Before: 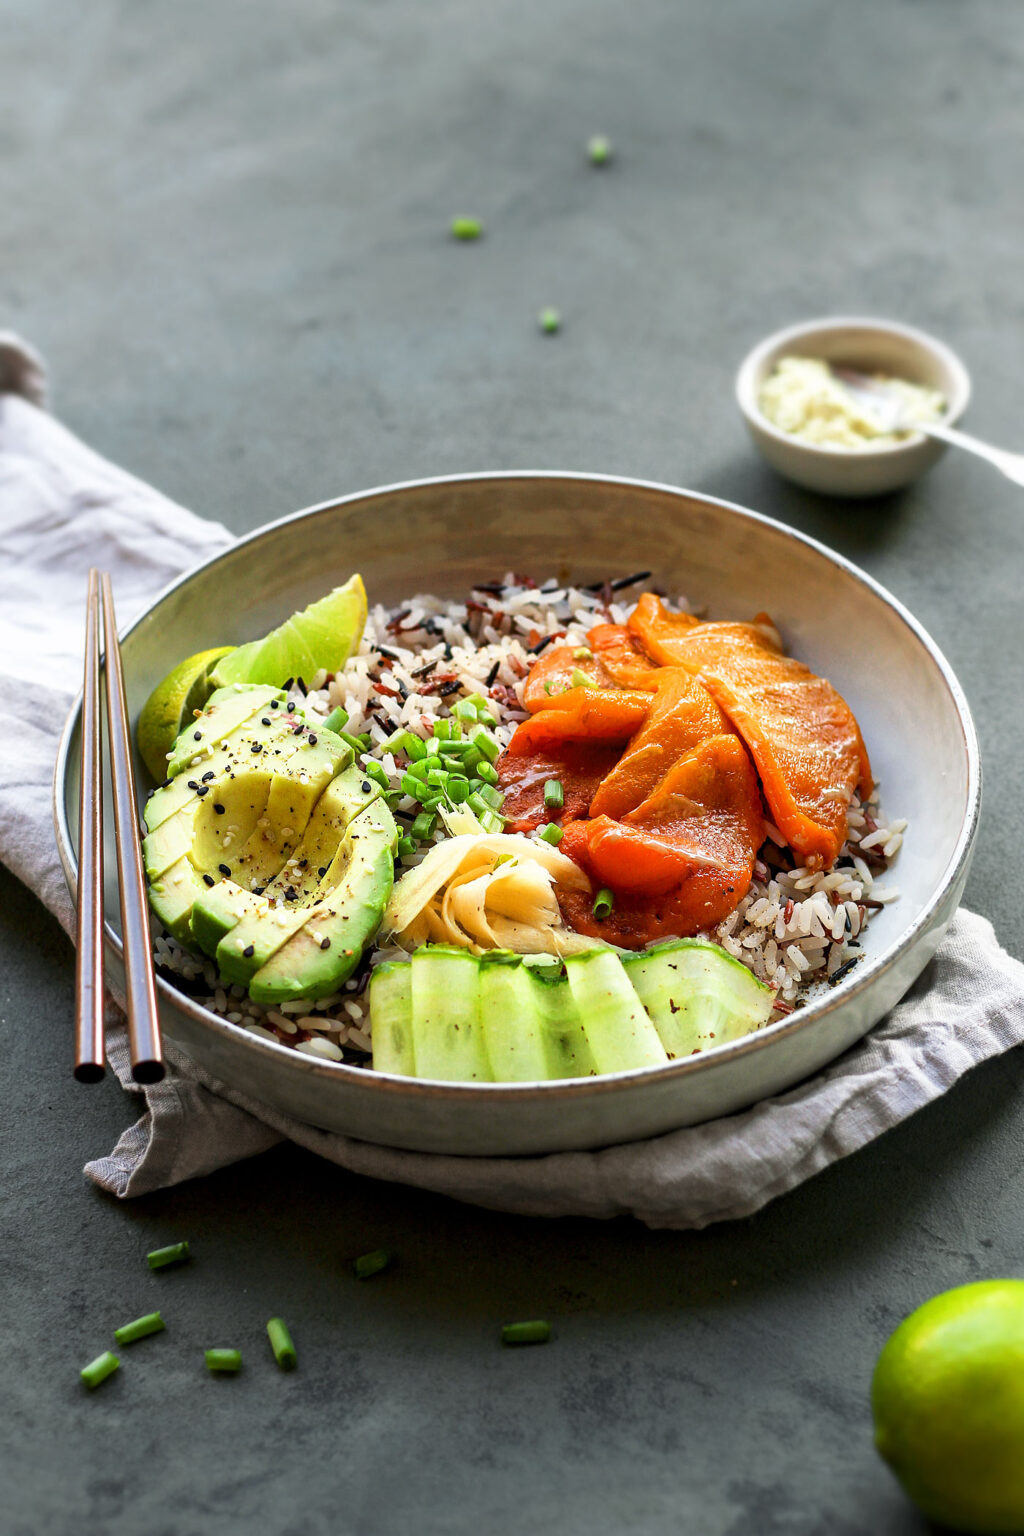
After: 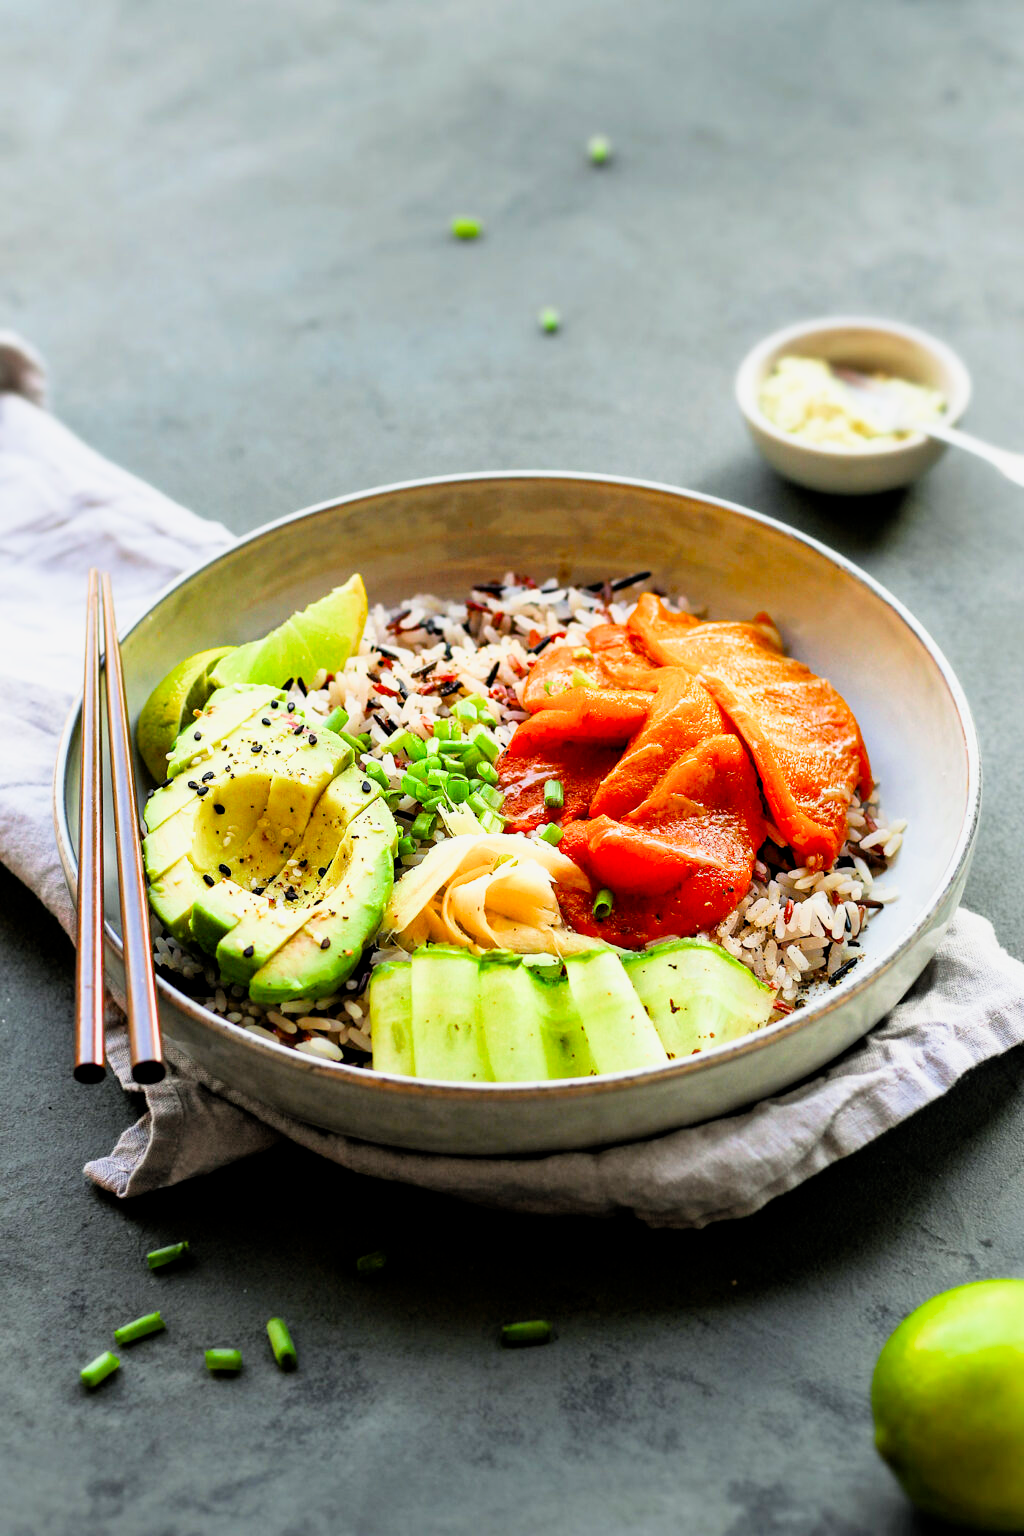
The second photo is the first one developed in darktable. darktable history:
exposure: black level correction 0, exposure 0.7 EV, compensate exposure bias true, compensate highlight preservation false
filmic rgb: black relative exposure -7.75 EV, white relative exposure 4.4 EV, threshold 3 EV, target black luminance 0%, hardness 3.76, latitude 50.51%, contrast 1.074, highlights saturation mix 10%, shadows ↔ highlights balance -0.22%, color science v4 (2020), enable highlight reconstruction true
